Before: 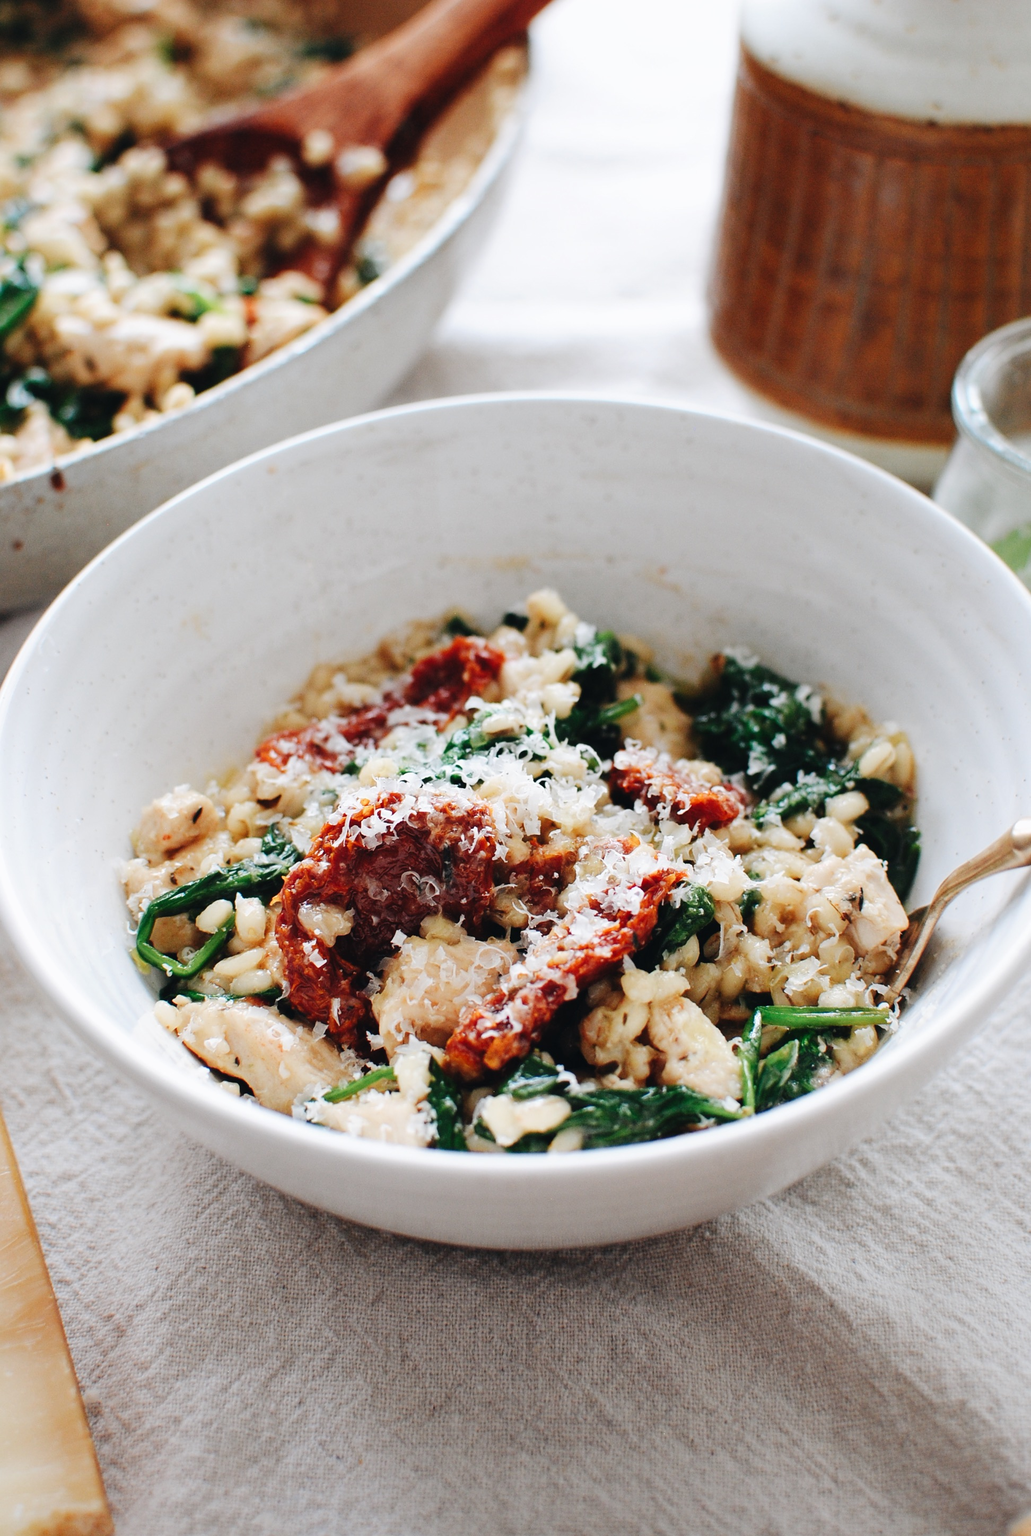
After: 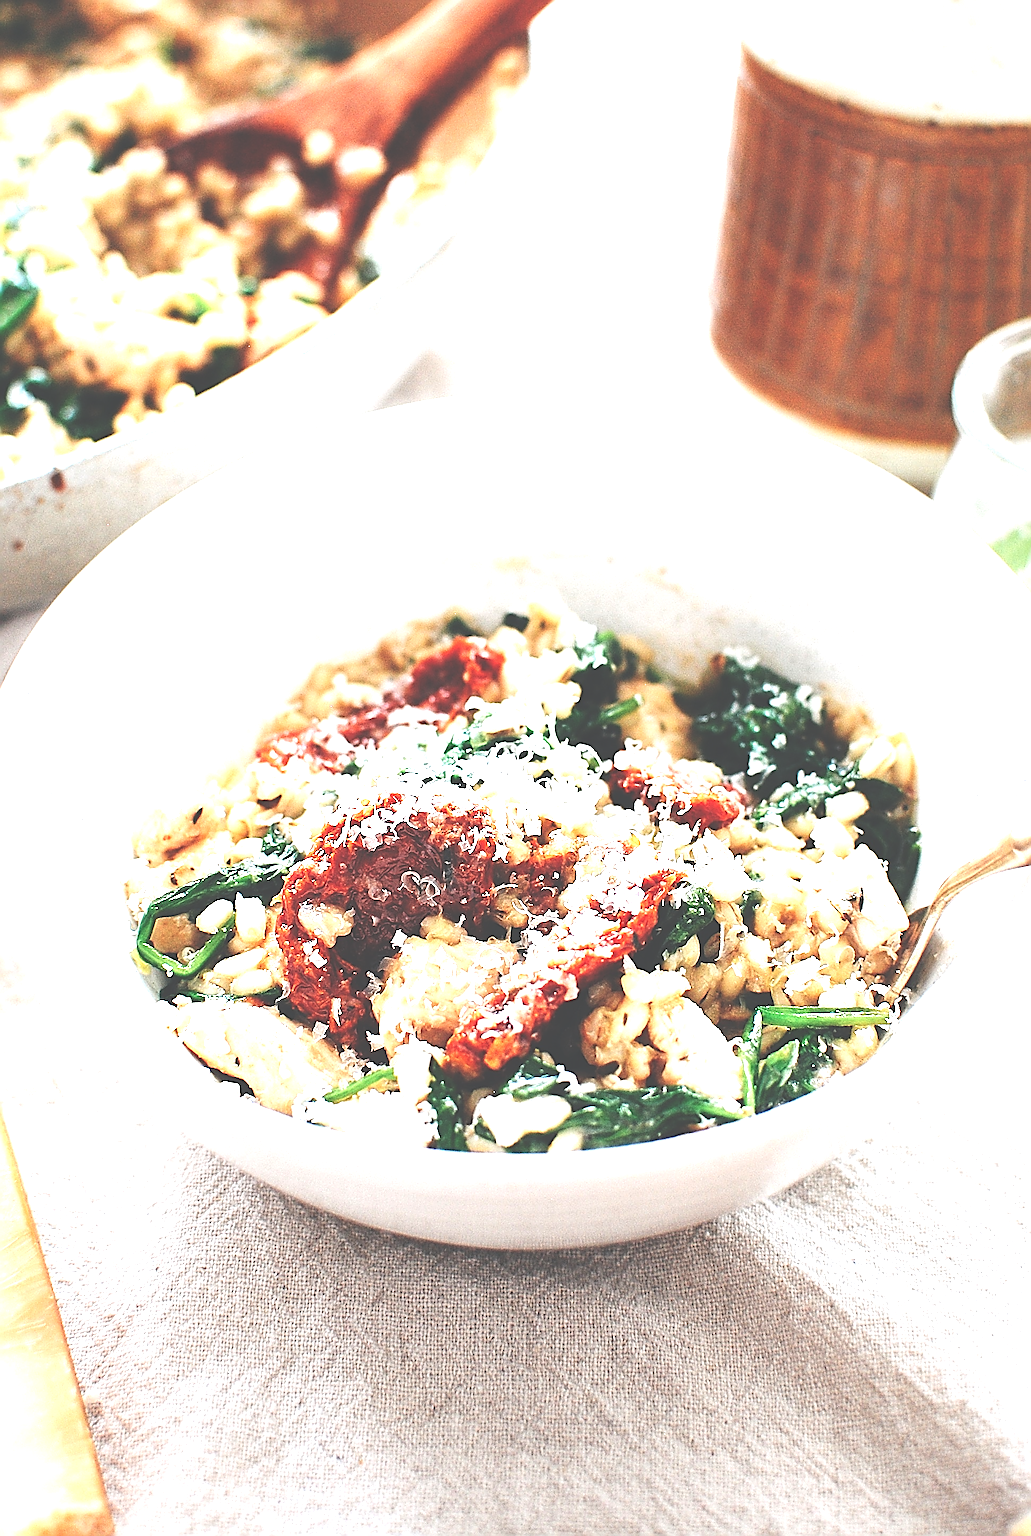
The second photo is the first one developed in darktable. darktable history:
sharpen: amount 2
exposure: black level correction -0.023, exposure 1.397 EV, compensate highlight preservation false
